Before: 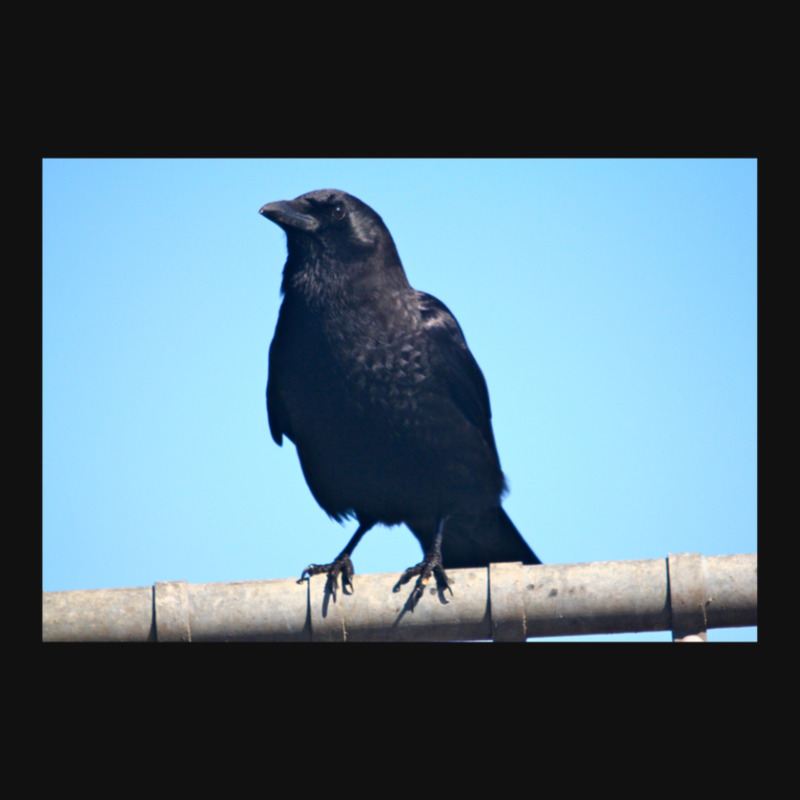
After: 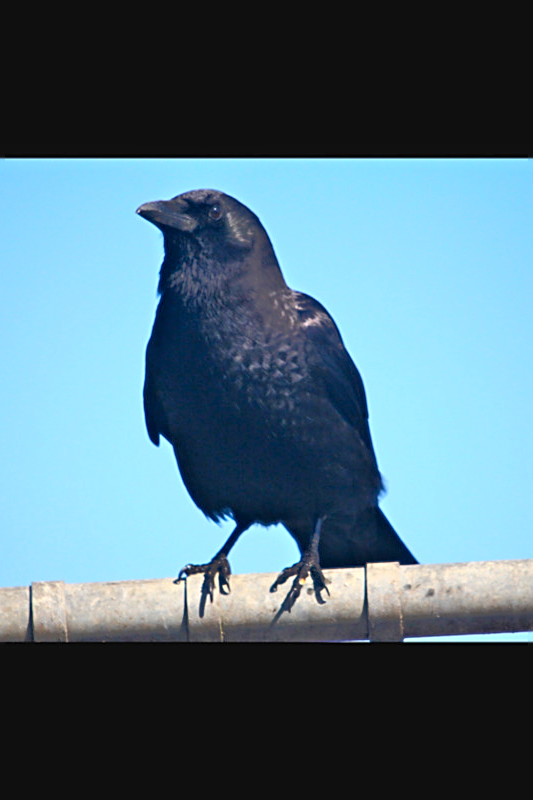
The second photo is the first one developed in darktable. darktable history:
tone equalizer: -8 EV -0.528 EV, -7 EV -0.319 EV, -6 EV -0.083 EV, -5 EV 0.413 EV, -4 EV 0.985 EV, -3 EV 0.791 EV, -2 EV -0.01 EV, -1 EV 0.14 EV, +0 EV -0.012 EV, smoothing 1
crop: left 15.419%, right 17.914%
sharpen: on, module defaults
contrast brightness saturation: saturation 0.13
